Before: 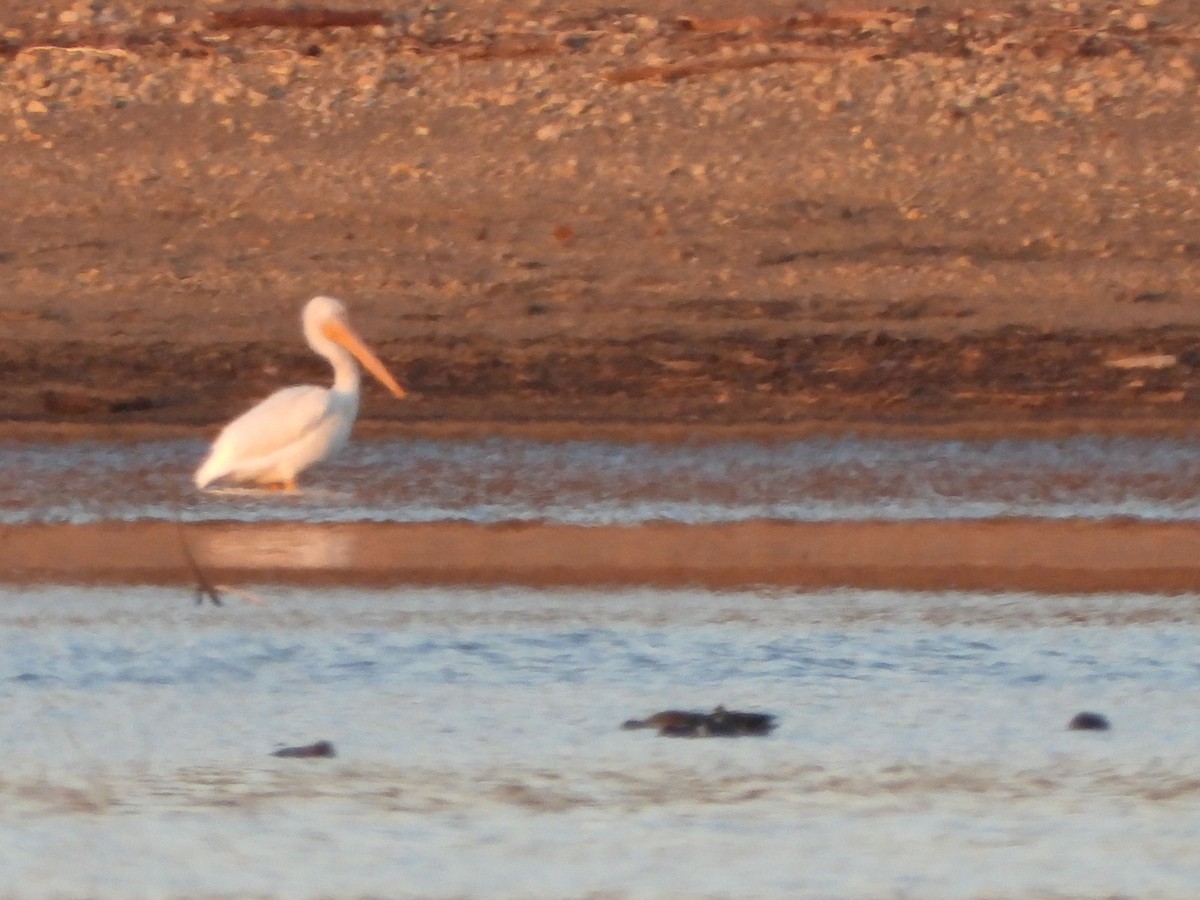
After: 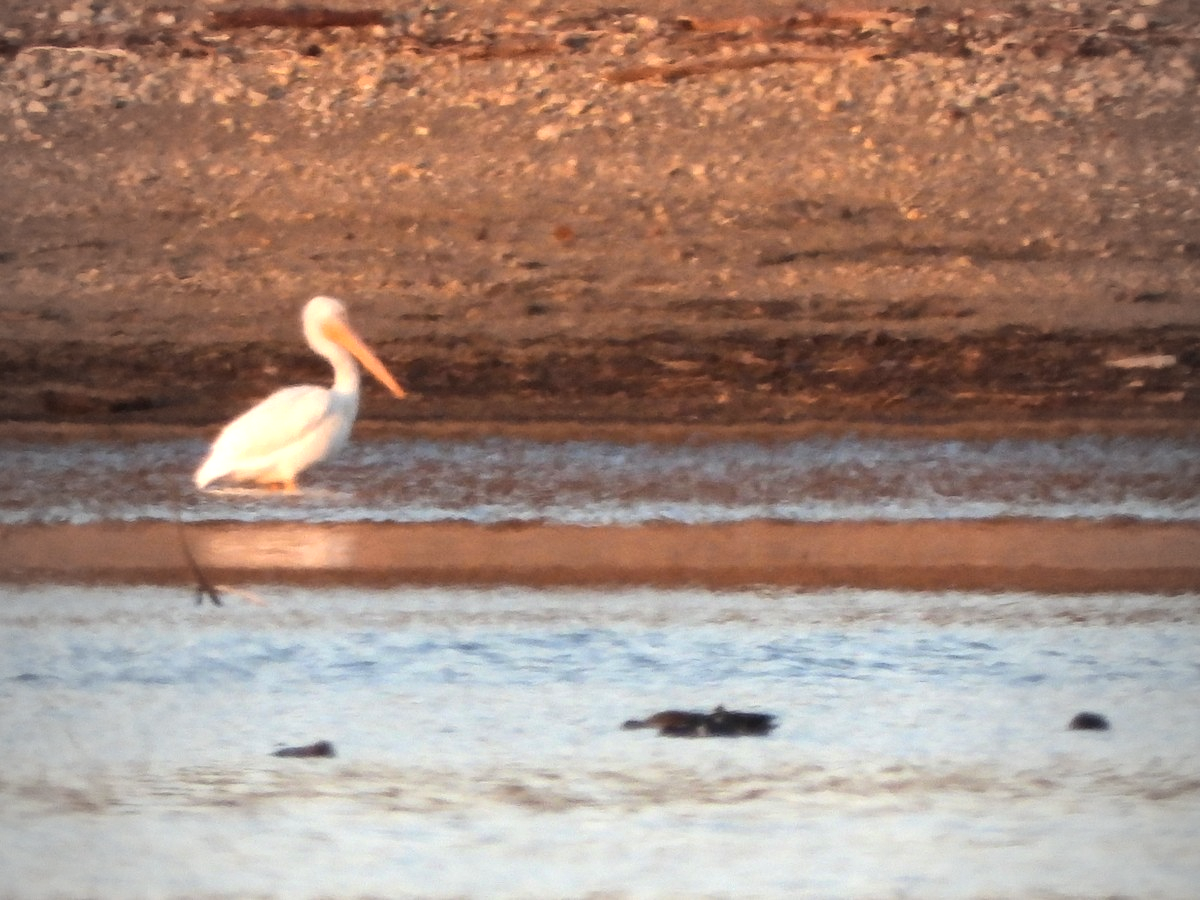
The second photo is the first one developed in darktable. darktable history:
vignetting: fall-off start 97%, fall-off radius 100%, width/height ratio 0.609, unbound false
tone equalizer: -8 EV -0.75 EV, -7 EV -0.7 EV, -6 EV -0.6 EV, -5 EV -0.4 EV, -3 EV 0.4 EV, -2 EV 0.6 EV, -1 EV 0.7 EV, +0 EV 0.75 EV, edges refinement/feathering 500, mask exposure compensation -1.57 EV, preserve details no
